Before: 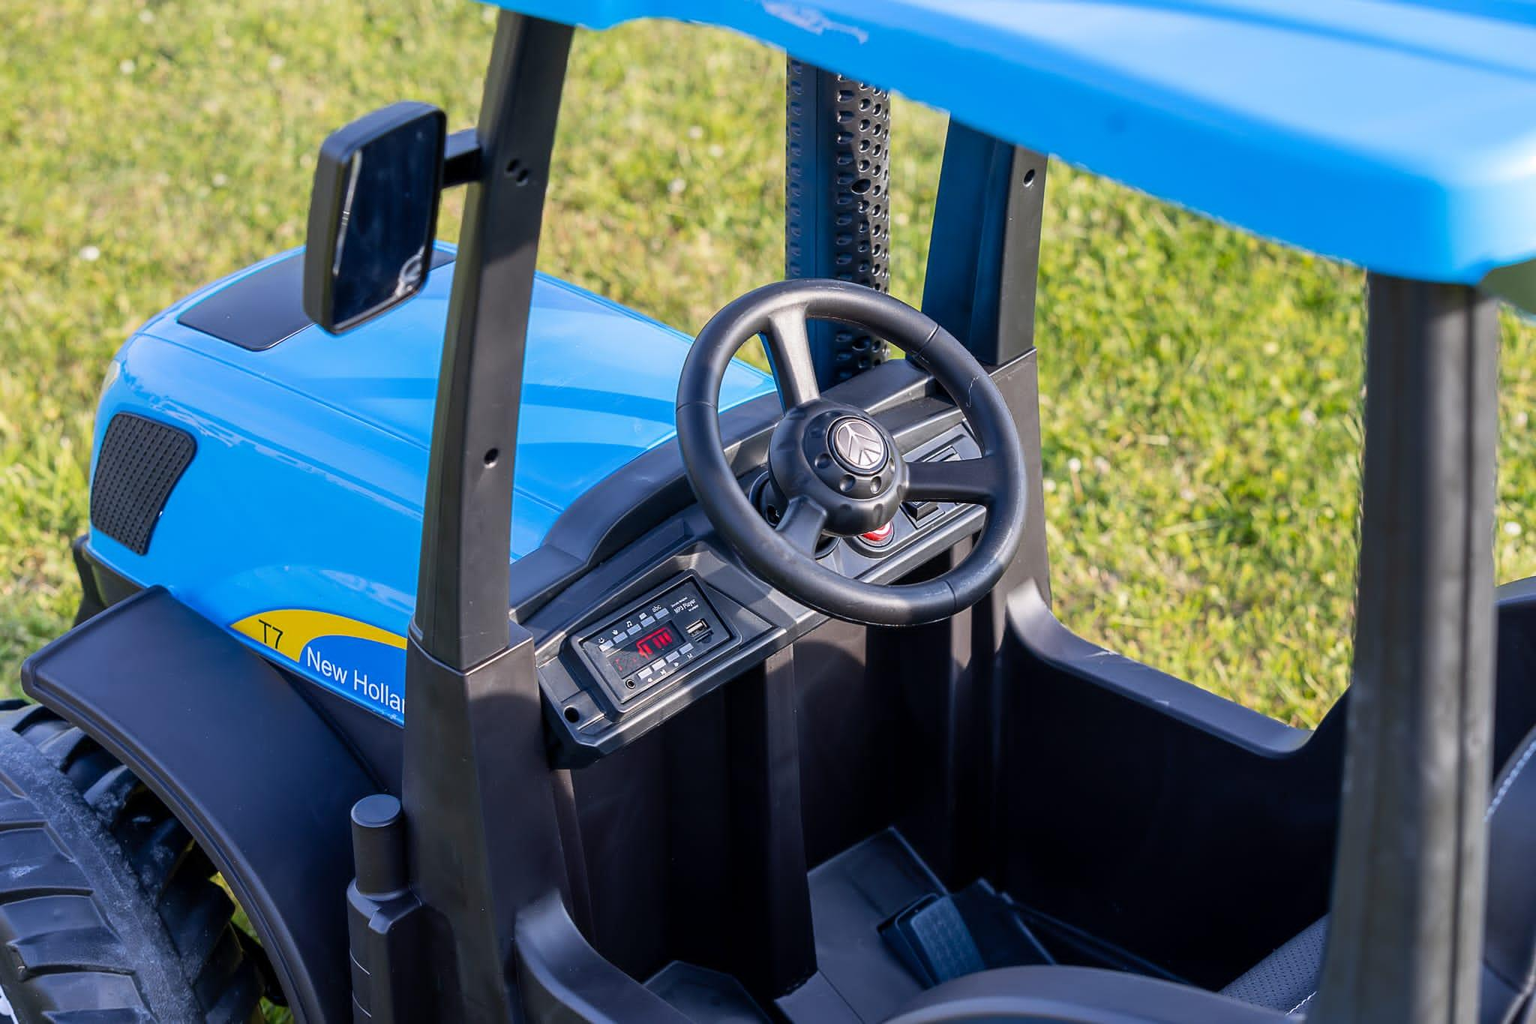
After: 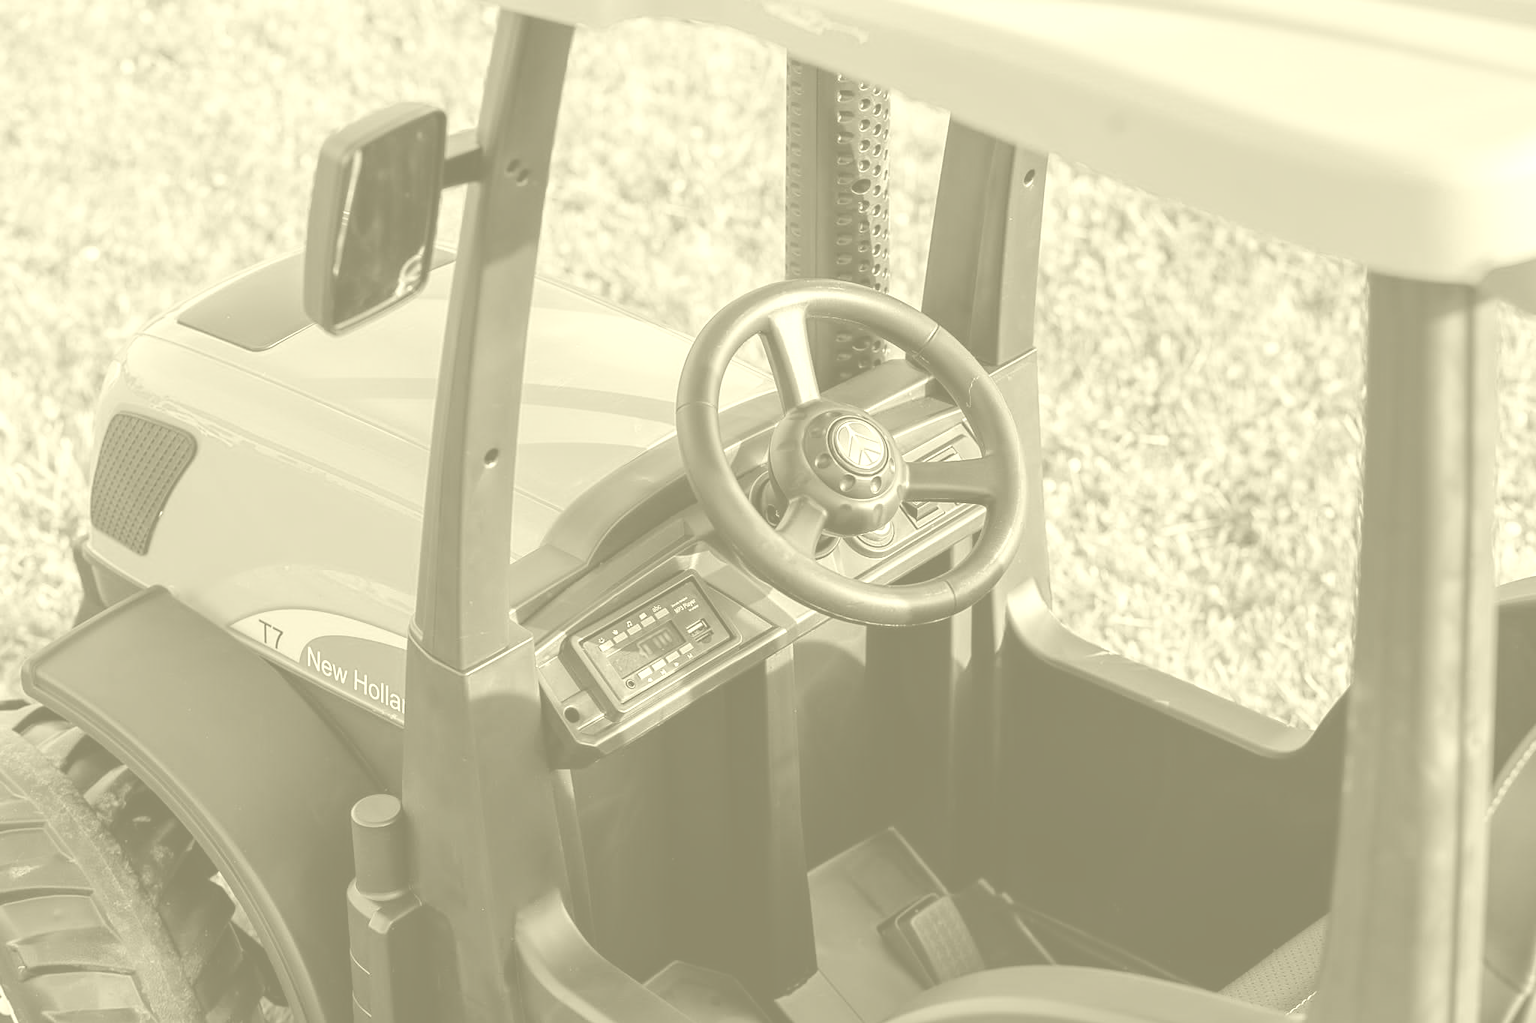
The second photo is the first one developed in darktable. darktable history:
exposure: exposure 0.258 EV, compensate highlight preservation false
colorize: hue 43.2°, saturation 40%, version 1
